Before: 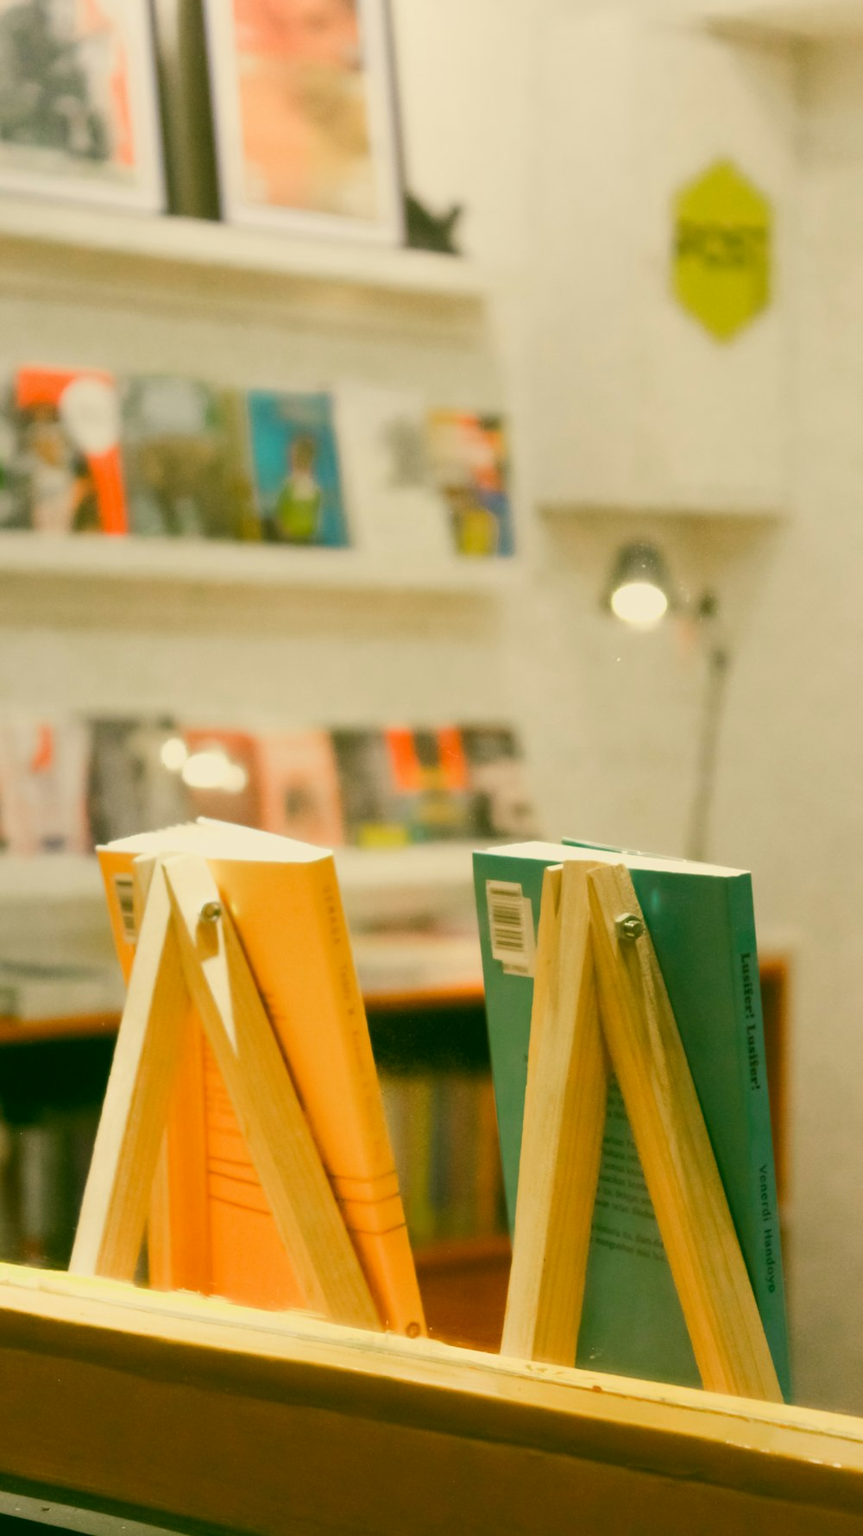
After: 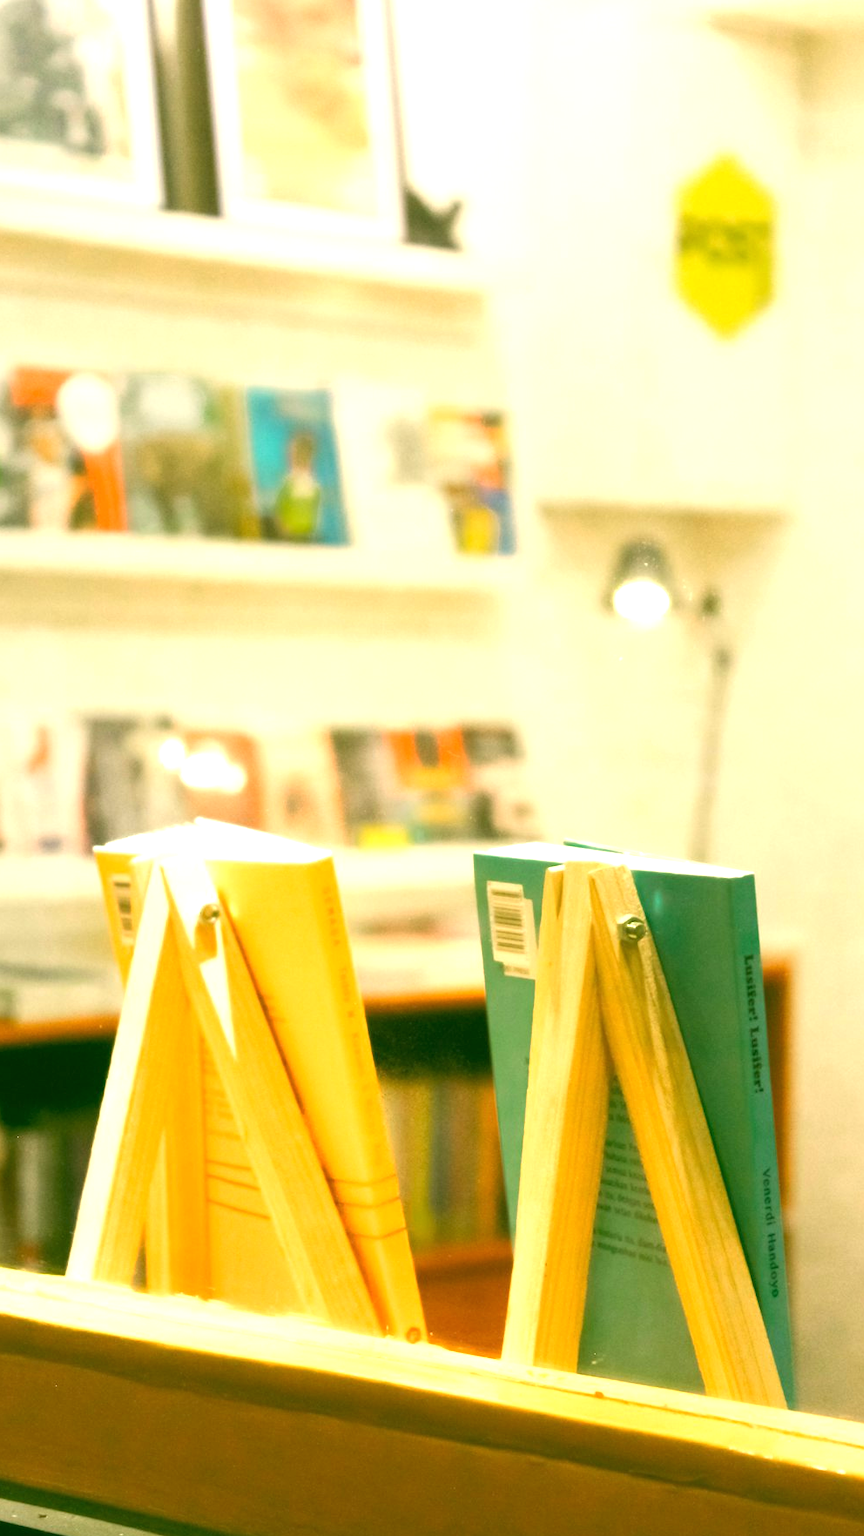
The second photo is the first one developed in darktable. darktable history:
crop: left 0.434%, top 0.485%, right 0.244%, bottom 0.386%
exposure: black level correction 0, exposure 1.1 EV, compensate exposure bias true, compensate highlight preservation false
